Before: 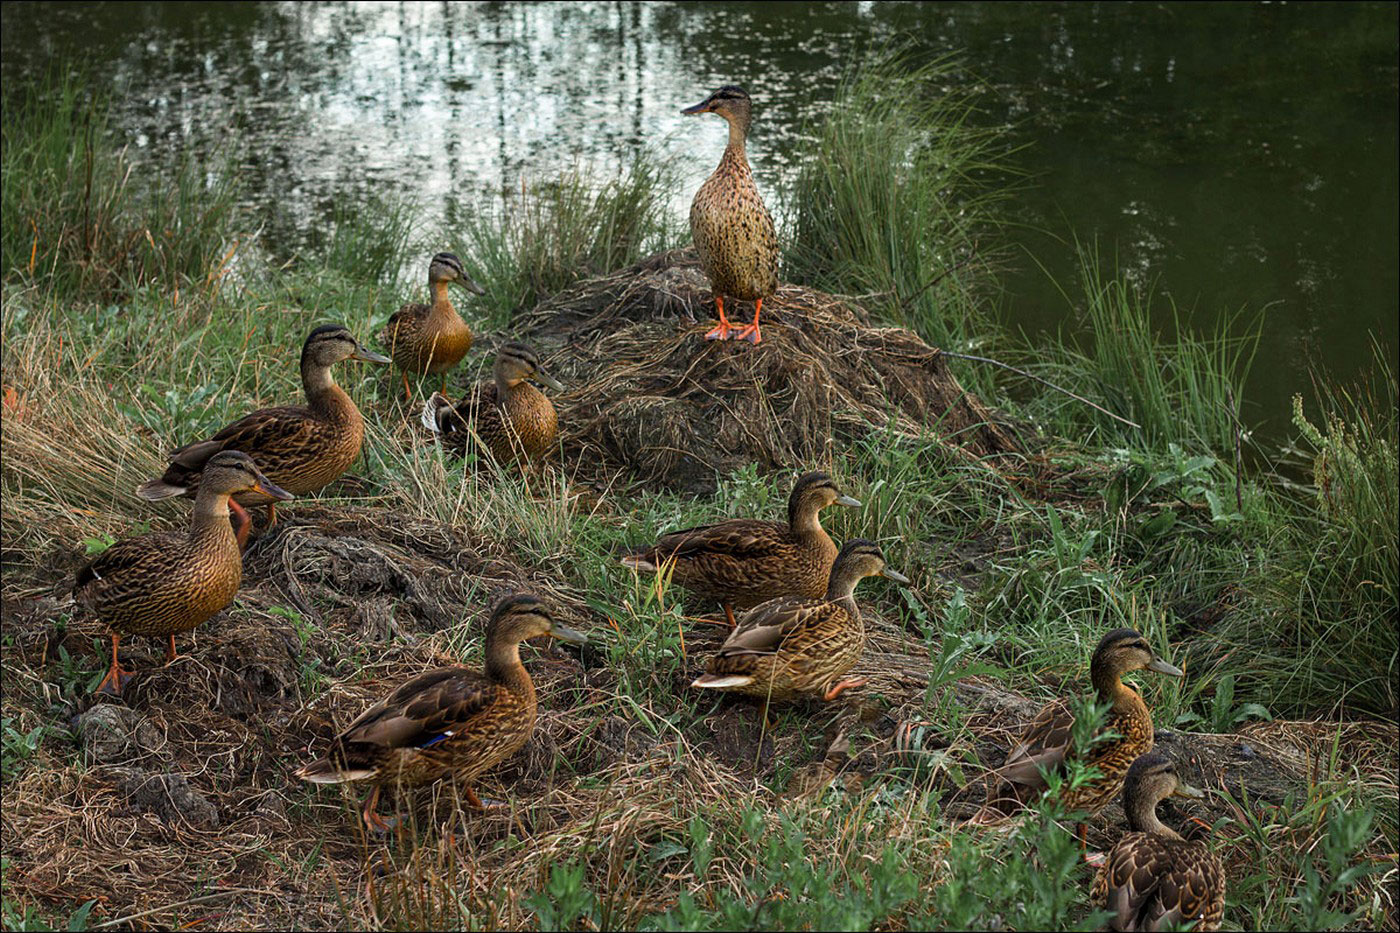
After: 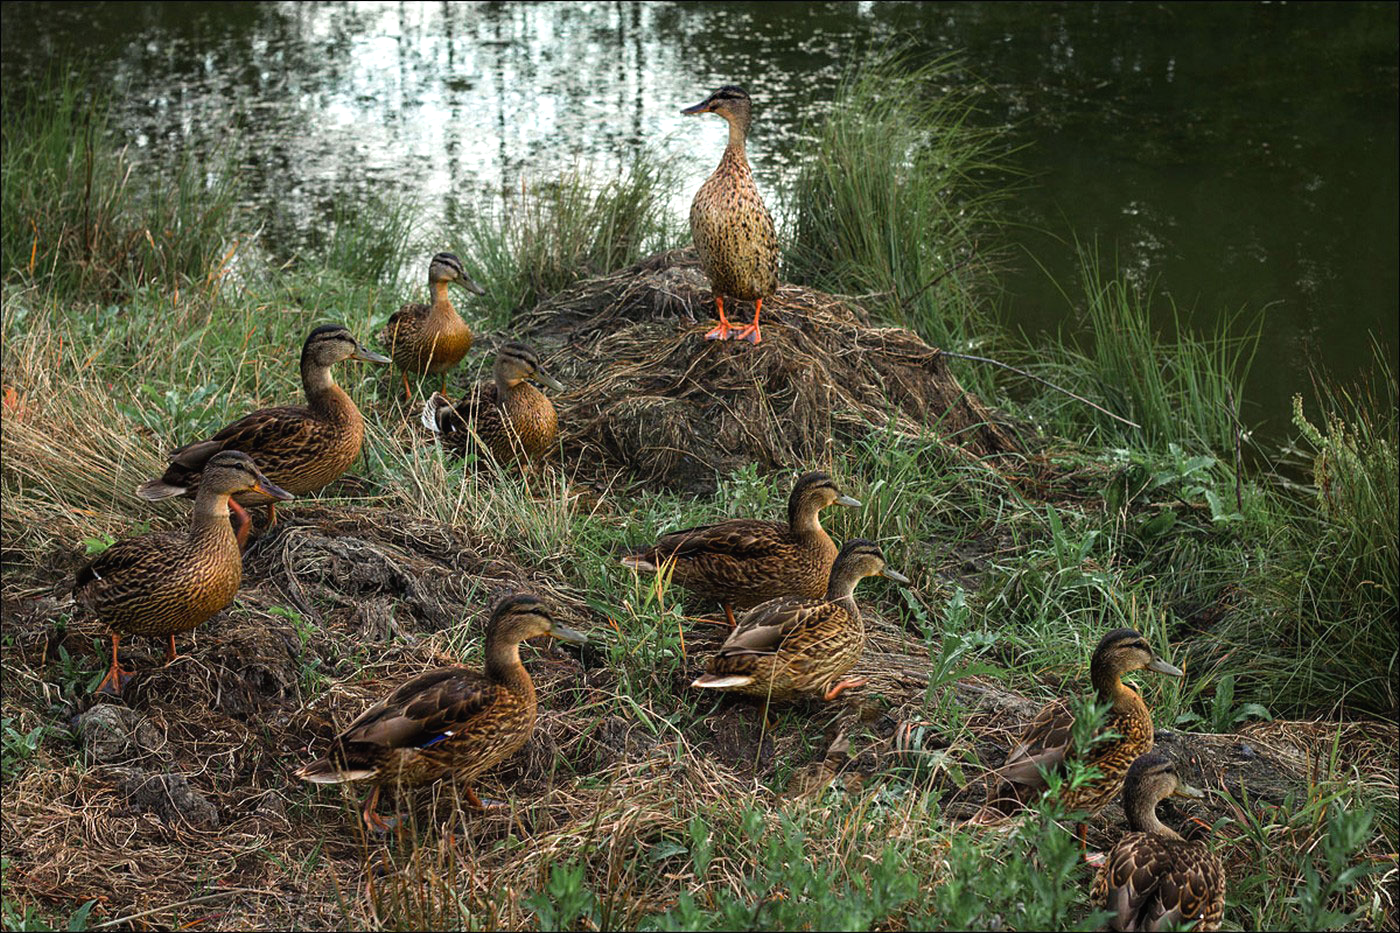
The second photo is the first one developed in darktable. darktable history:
local contrast: mode bilateral grid, contrast 99, coarseness 99, detail 89%, midtone range 0.2
tone equalizer: -8 EV -0.389 EV, -7 EV -0.39 EV, -6 EV -0.319 EV, -5 EV -0.211 EV, -3 EV 0.189 EV, -2 EV 0.307 EV, -1 EV 0.363 EV, +0 EV 0.403 EV, mask exposure compensation -0.488 EV
